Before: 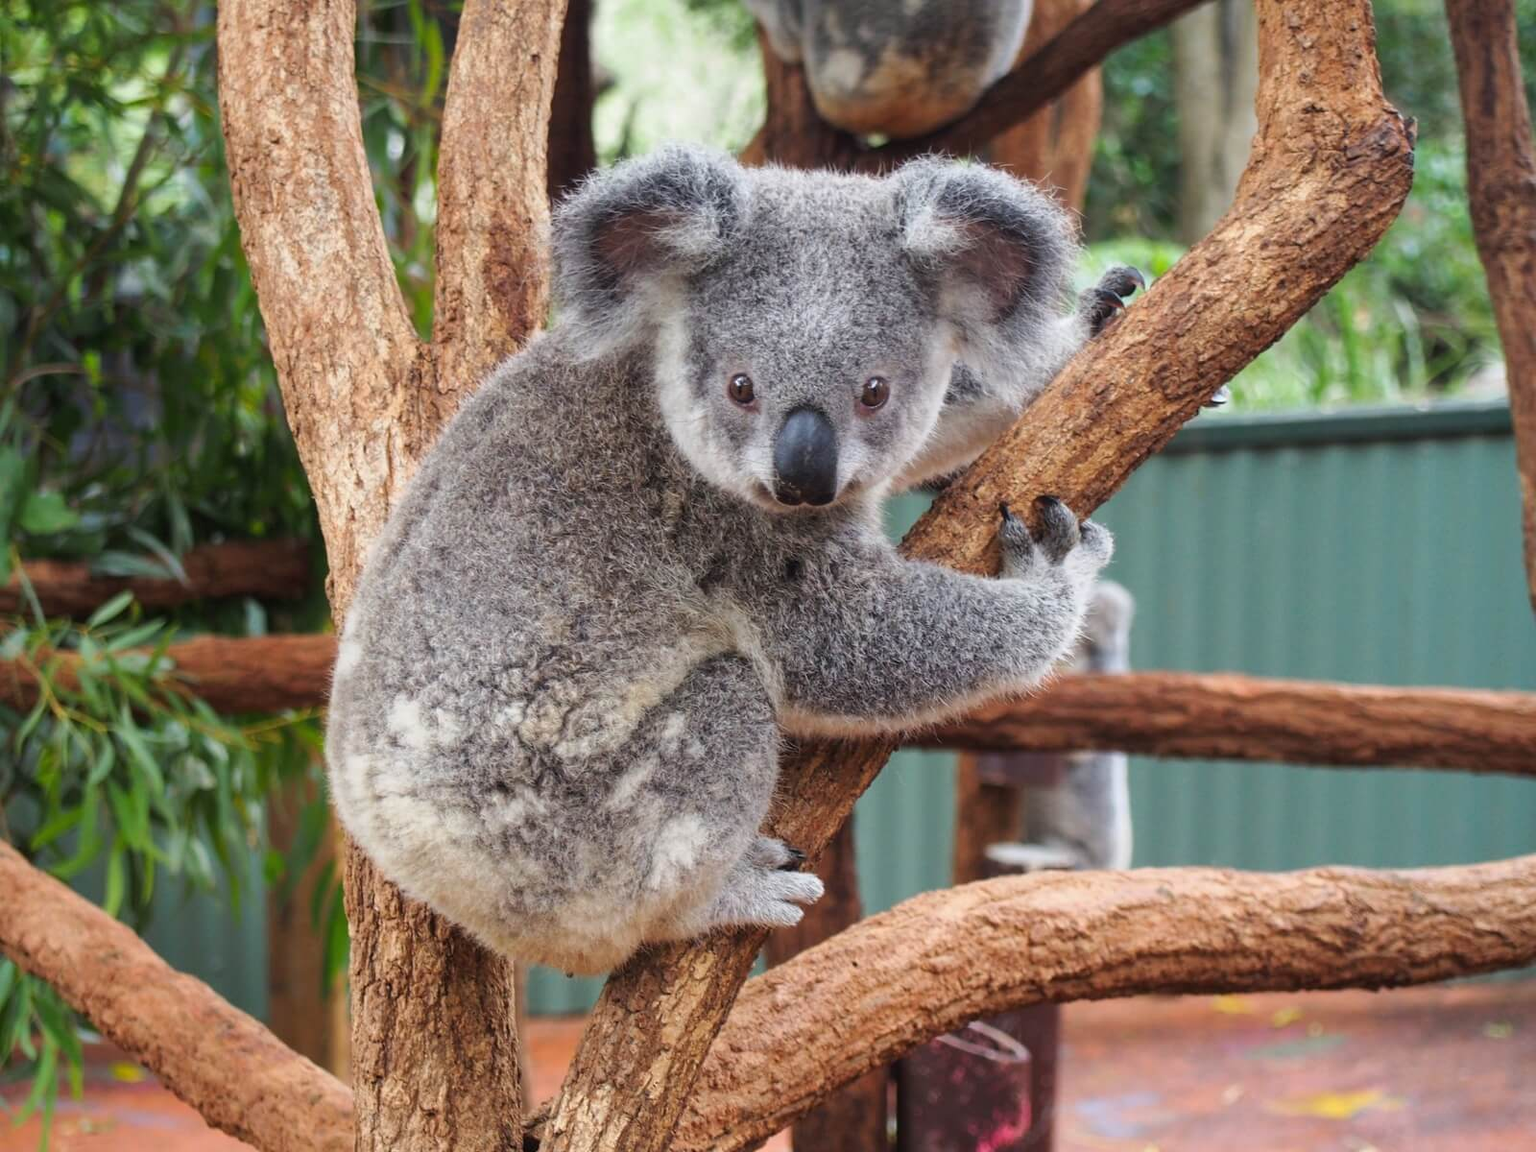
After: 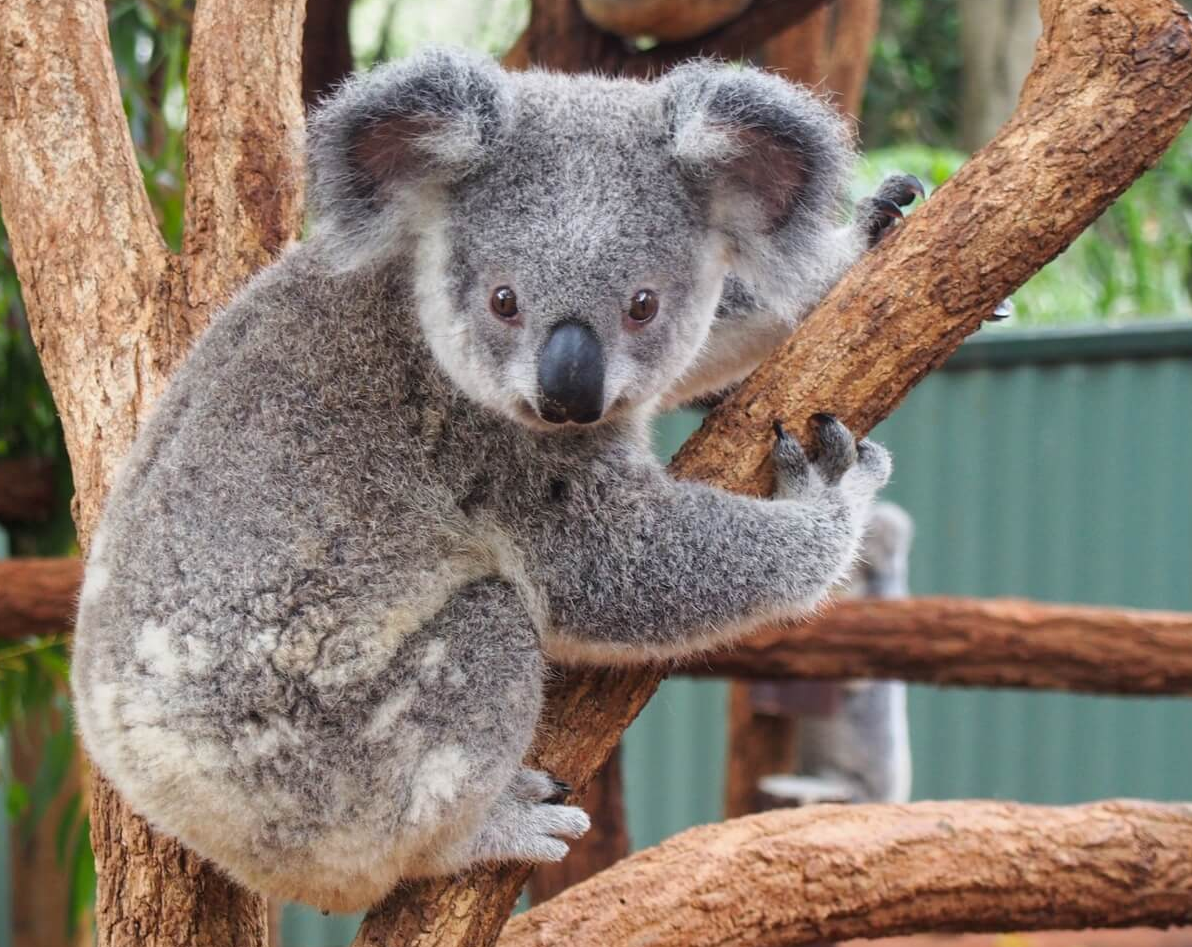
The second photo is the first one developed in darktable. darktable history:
crop: left 16.779%, top 8.586%, right 8.715%, bottom 12.469%
shadows and highlights: soften with gaussian
